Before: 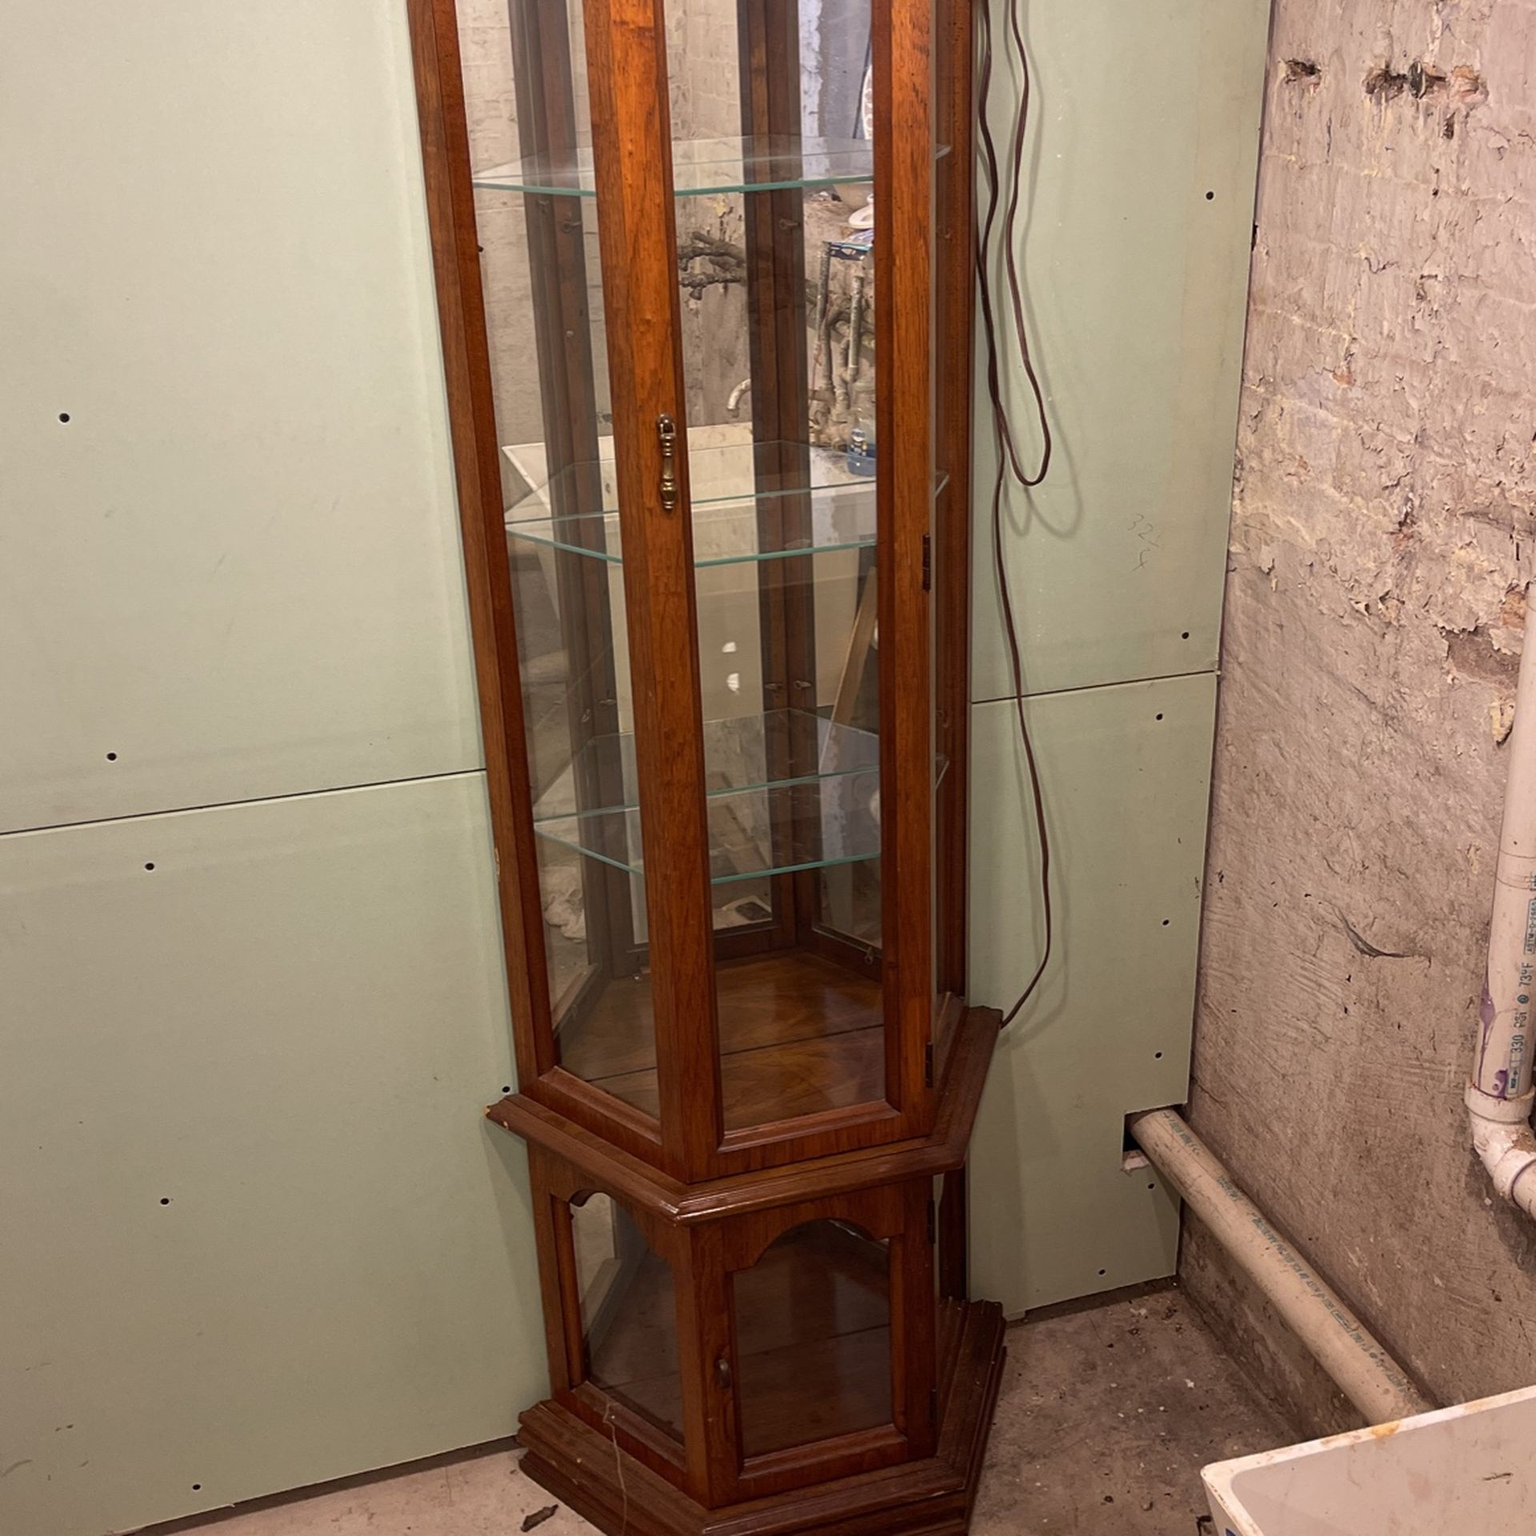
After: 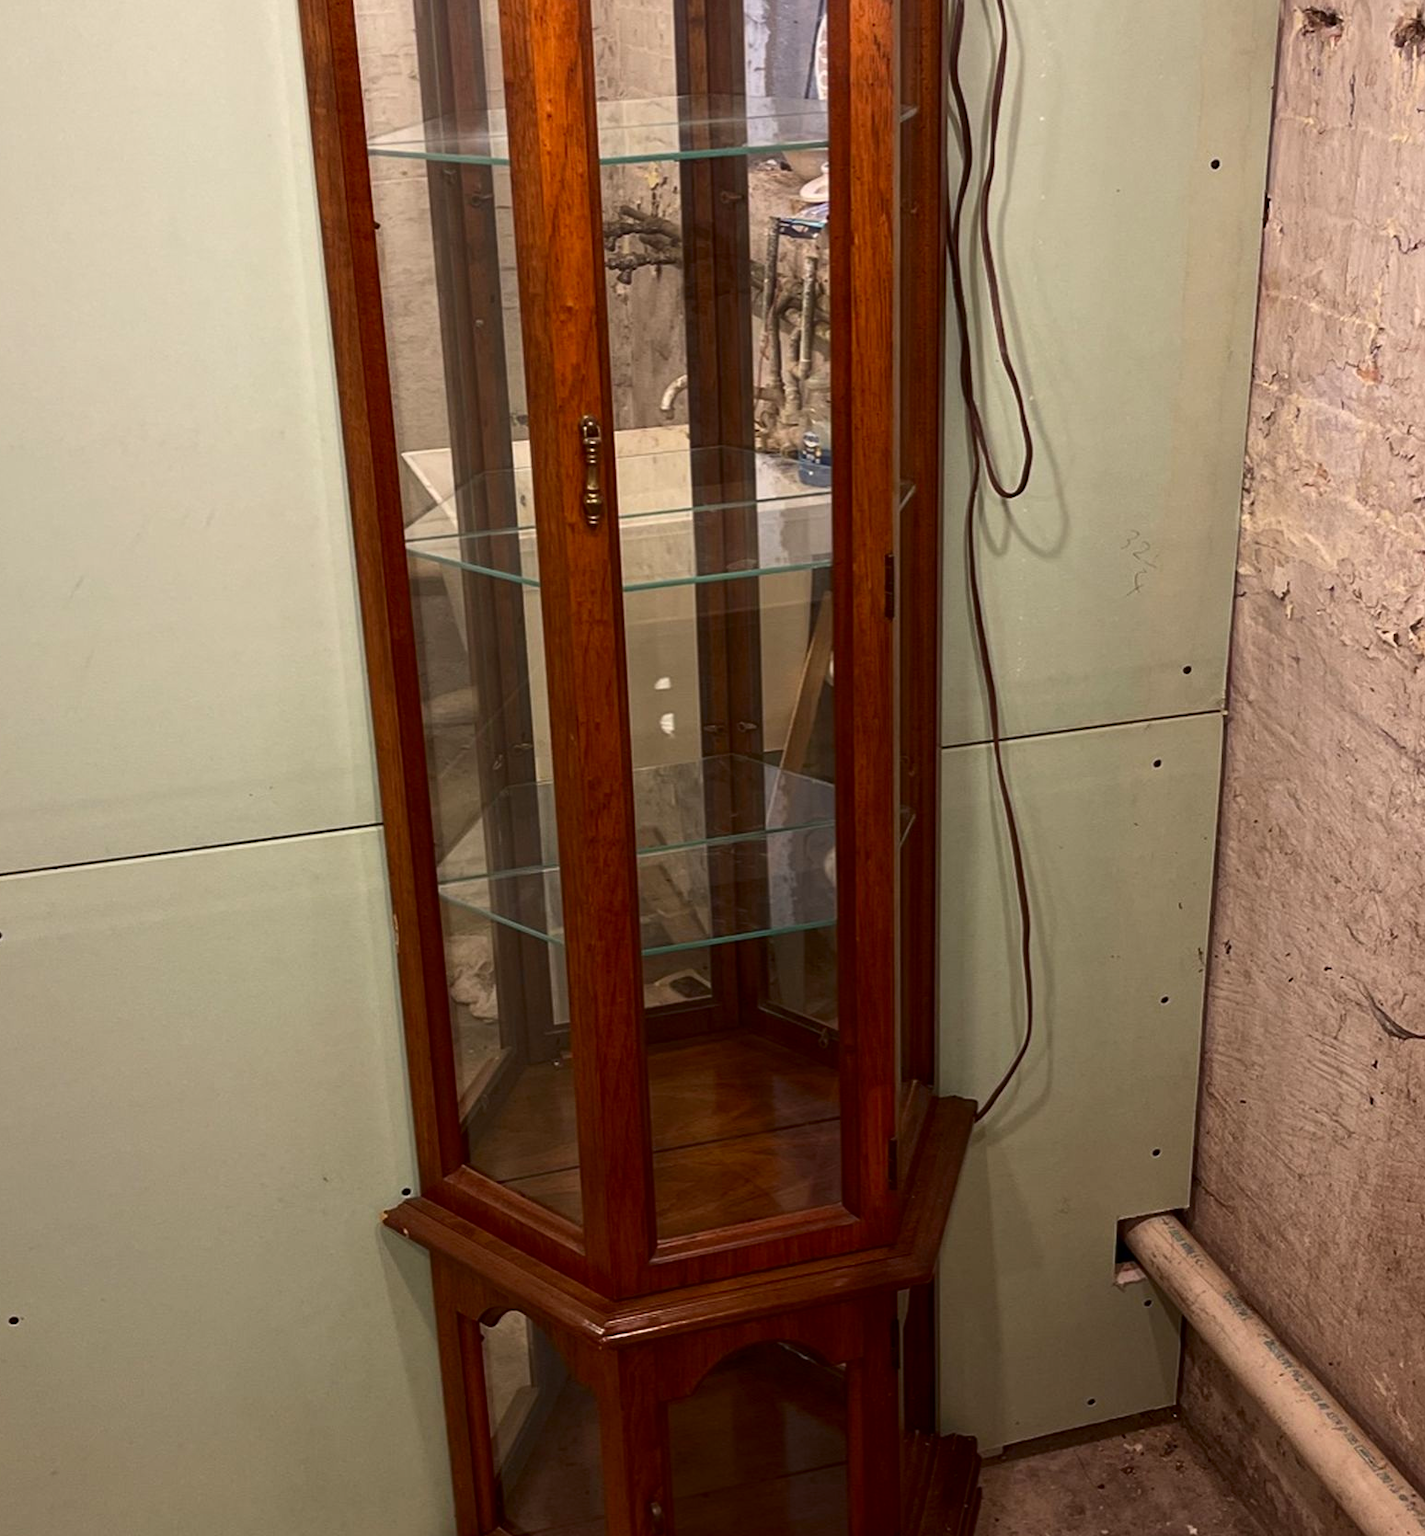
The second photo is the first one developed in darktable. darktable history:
crop: left 9.95%, top 3.479%, right 9.273%, bottom 9.495%
contrast brightness saturation: contrast 0.132, brightness -0.059, saturation 0.16
